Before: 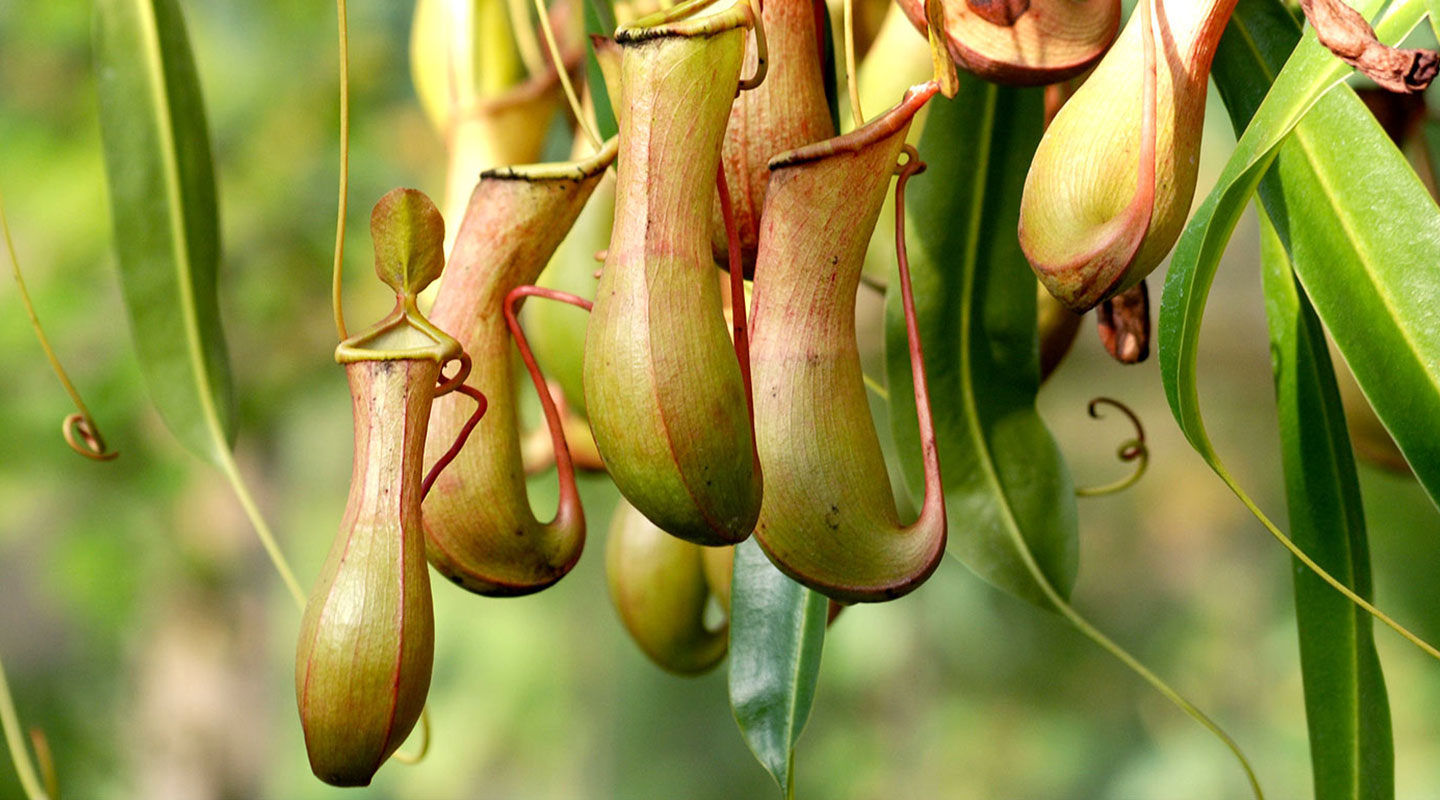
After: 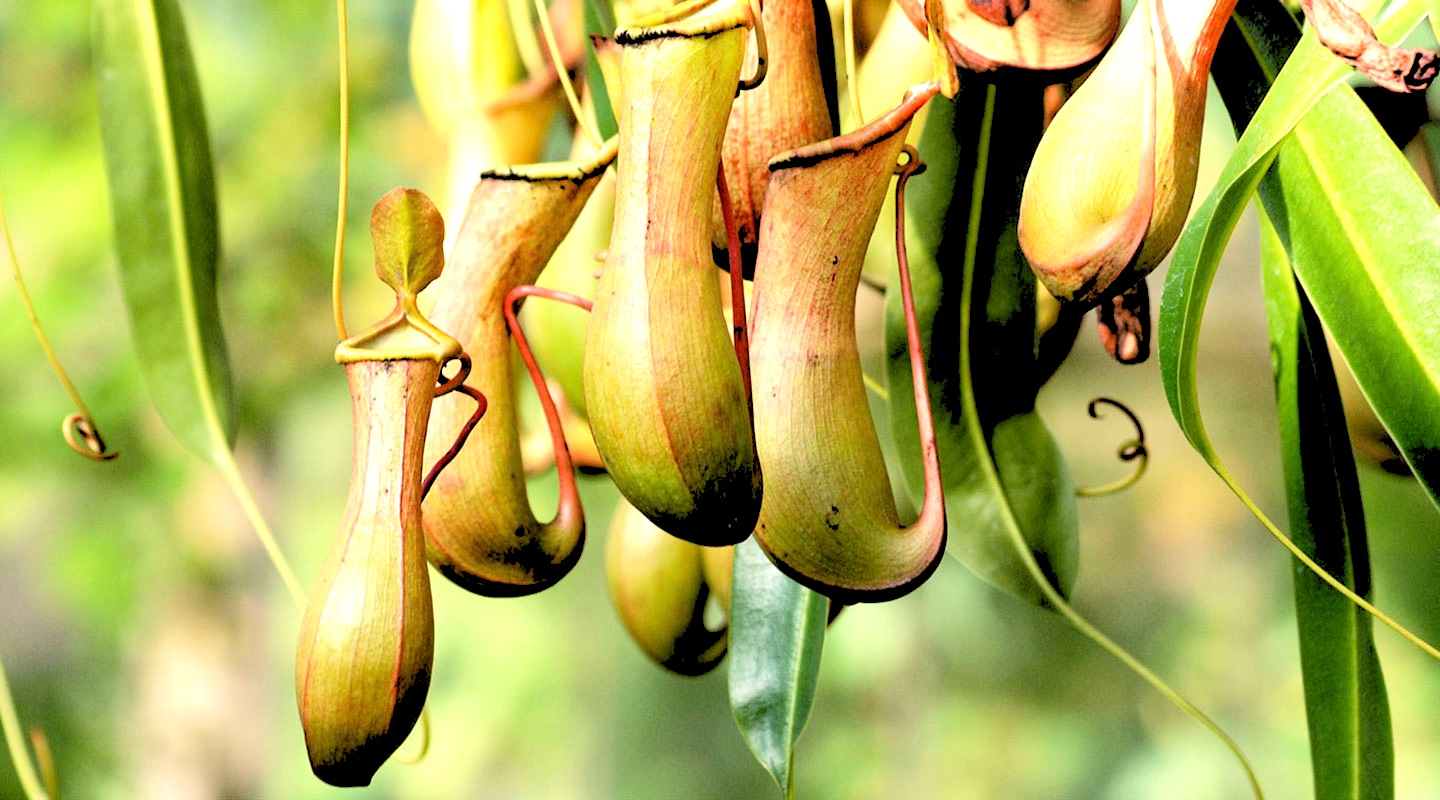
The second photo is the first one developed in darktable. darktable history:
rgb levels: levels [[0.027, 0.429, 0.996], [0, 0.5, 1], [0, 0.5, 1]]
tone equalizer: -8 EV -0.75 EV, -7 EV -0.7 EV, -6 EV -0.6 EV, -5 EV -0.4 EV, -3 EV 0.4 EV, -2 EV 0.6 EV, -1 EV 0.7 EV, +0 EV 0.75 EV, edges refinement/feathering 500, mask exposure compensation -1.57 EV, preserve details no
